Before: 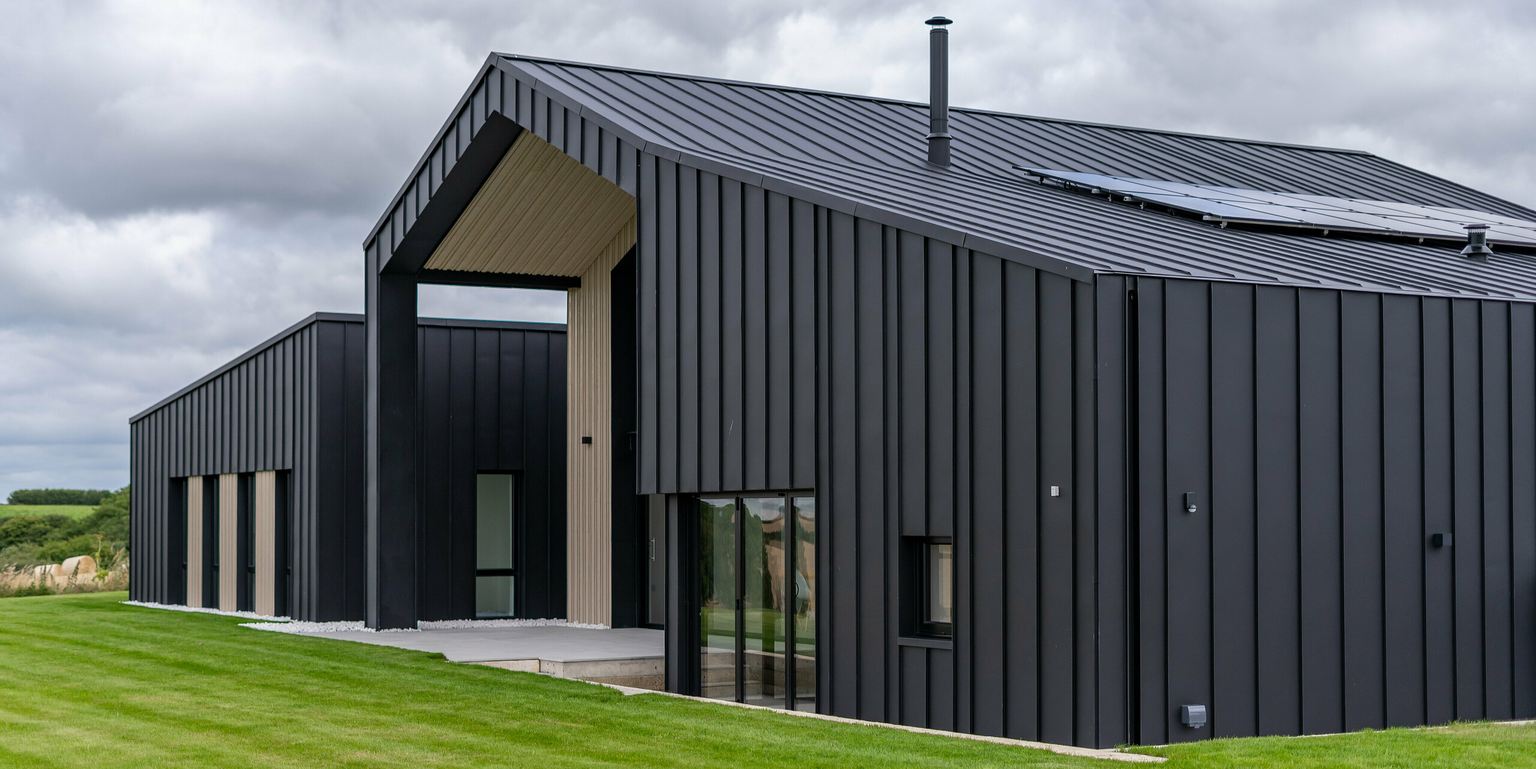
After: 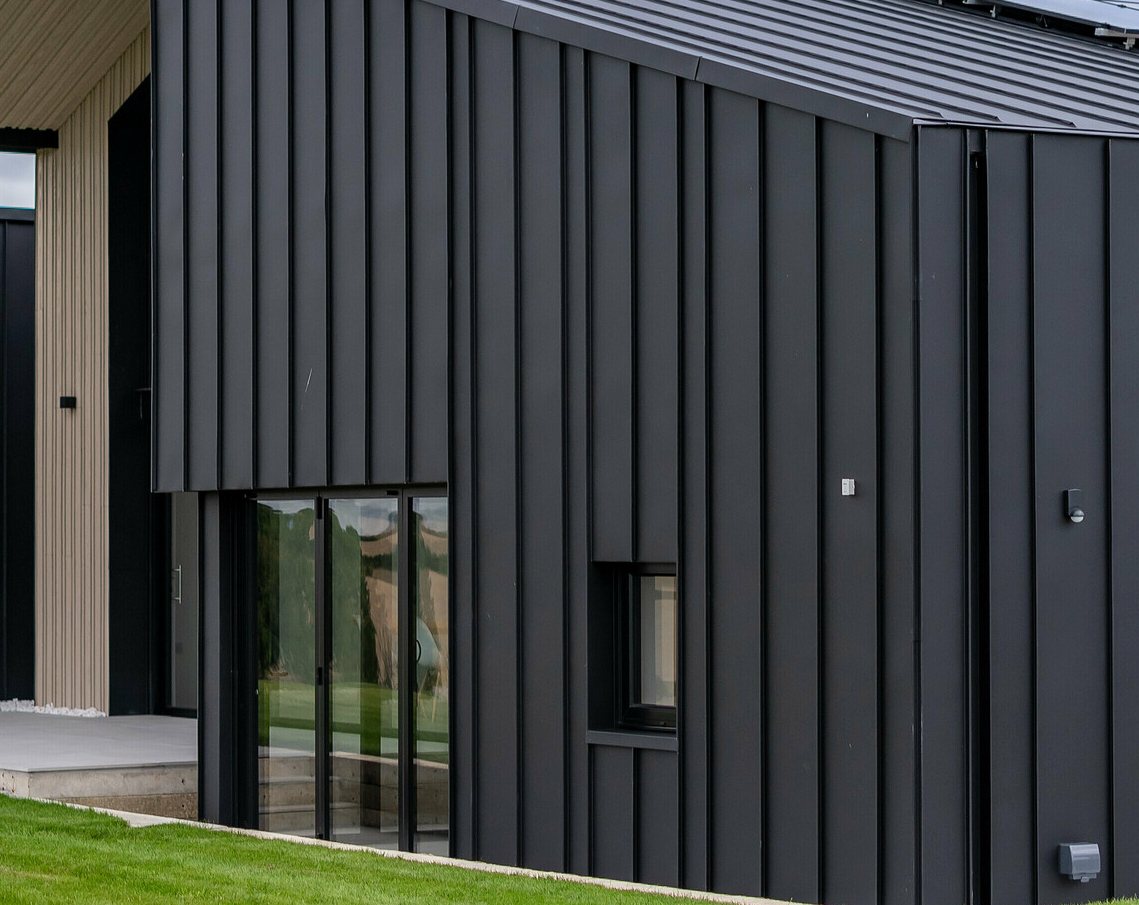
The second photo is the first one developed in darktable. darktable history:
shadows and highlights: shadows 11.25, white point adjustment 1.13, soften with gaussian
crop: left 35.573%, top 25.913%, right 19.91%, bottom 3.379%
exposure: compensate exposure bias true, compensate highlight preservation false
